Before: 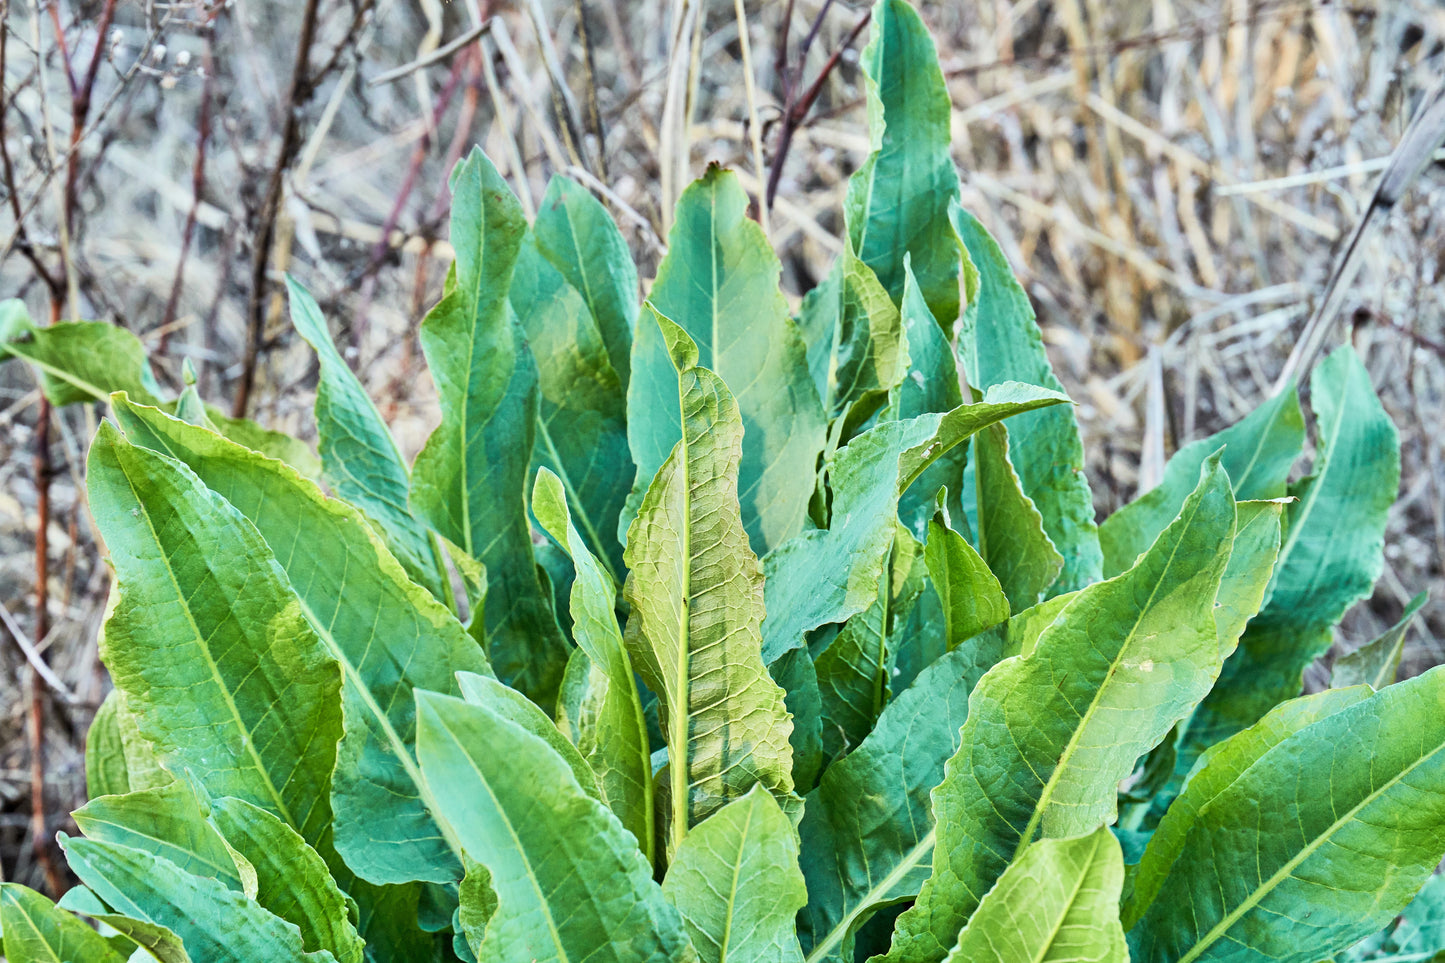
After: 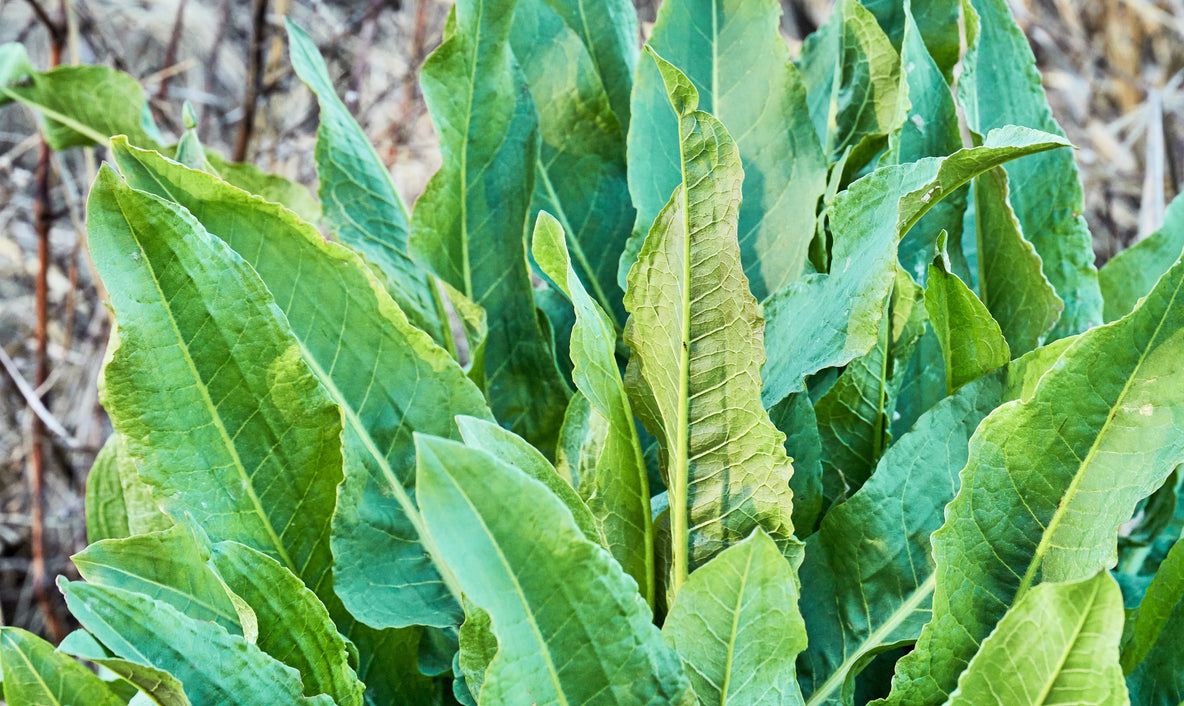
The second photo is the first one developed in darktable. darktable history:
crop: top 26.63%, right 18.038%
